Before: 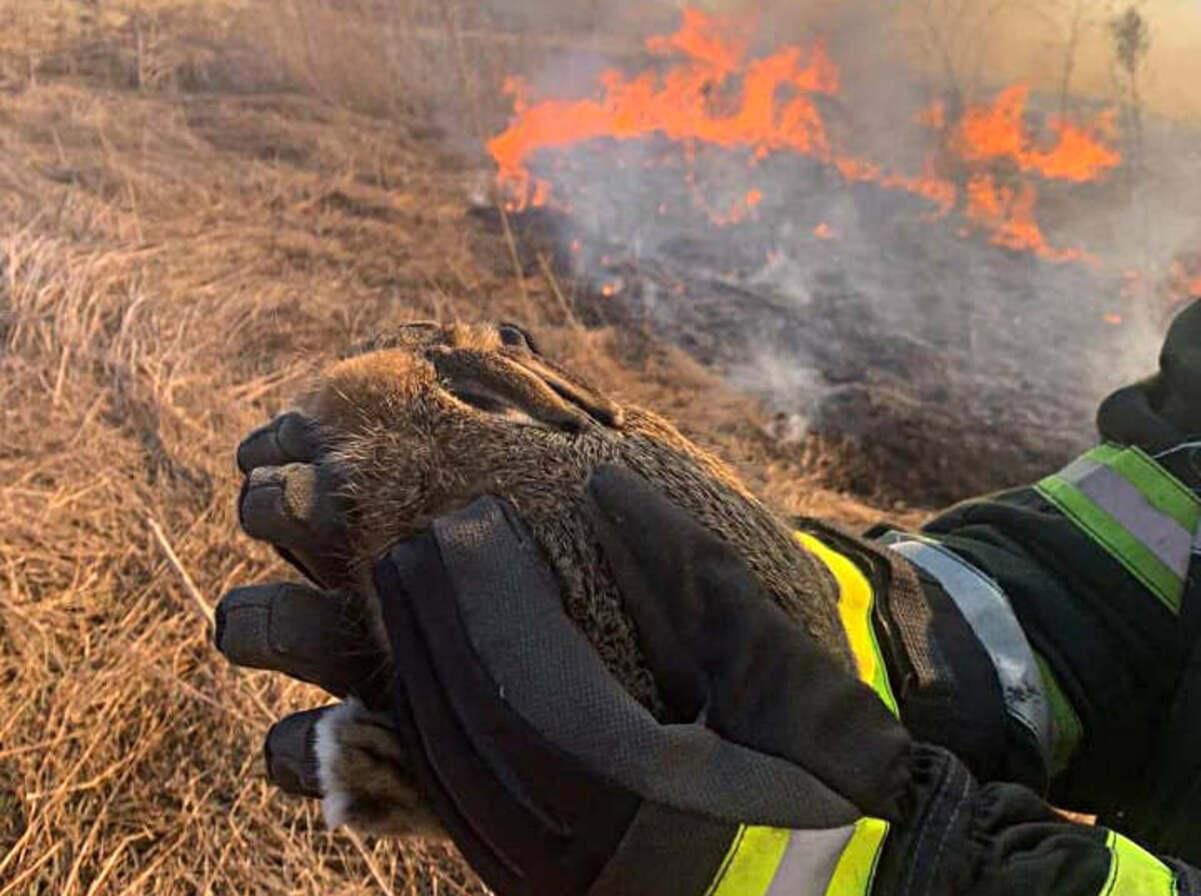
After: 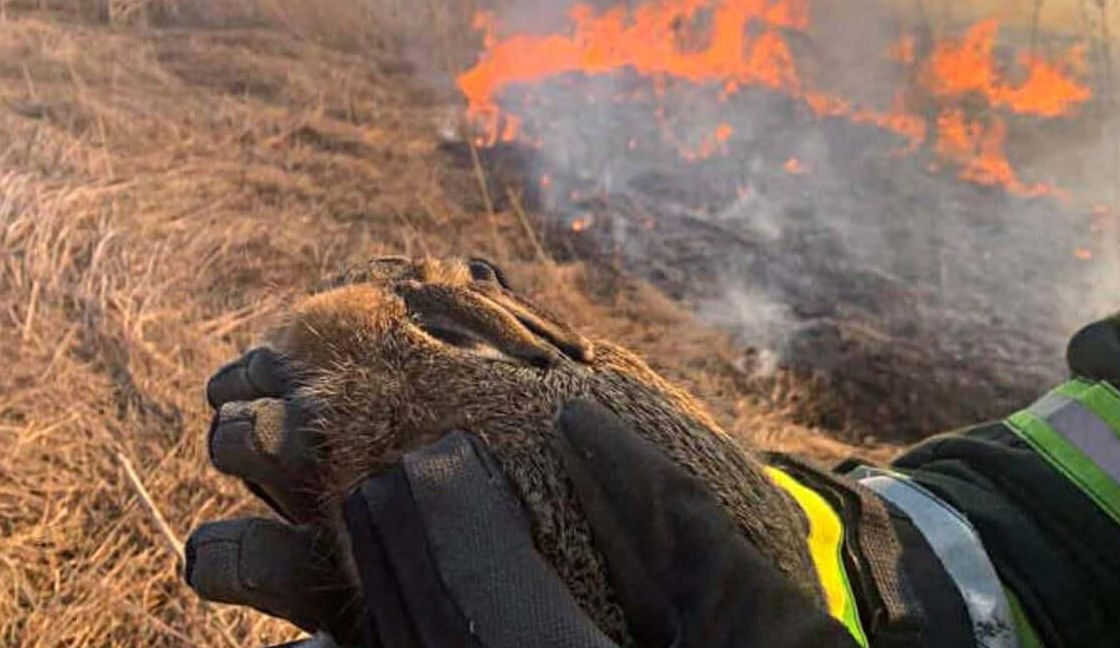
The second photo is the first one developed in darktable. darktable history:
crop: left 2.548%, top 7.33%, right 2.985%, bottom 20.189%
